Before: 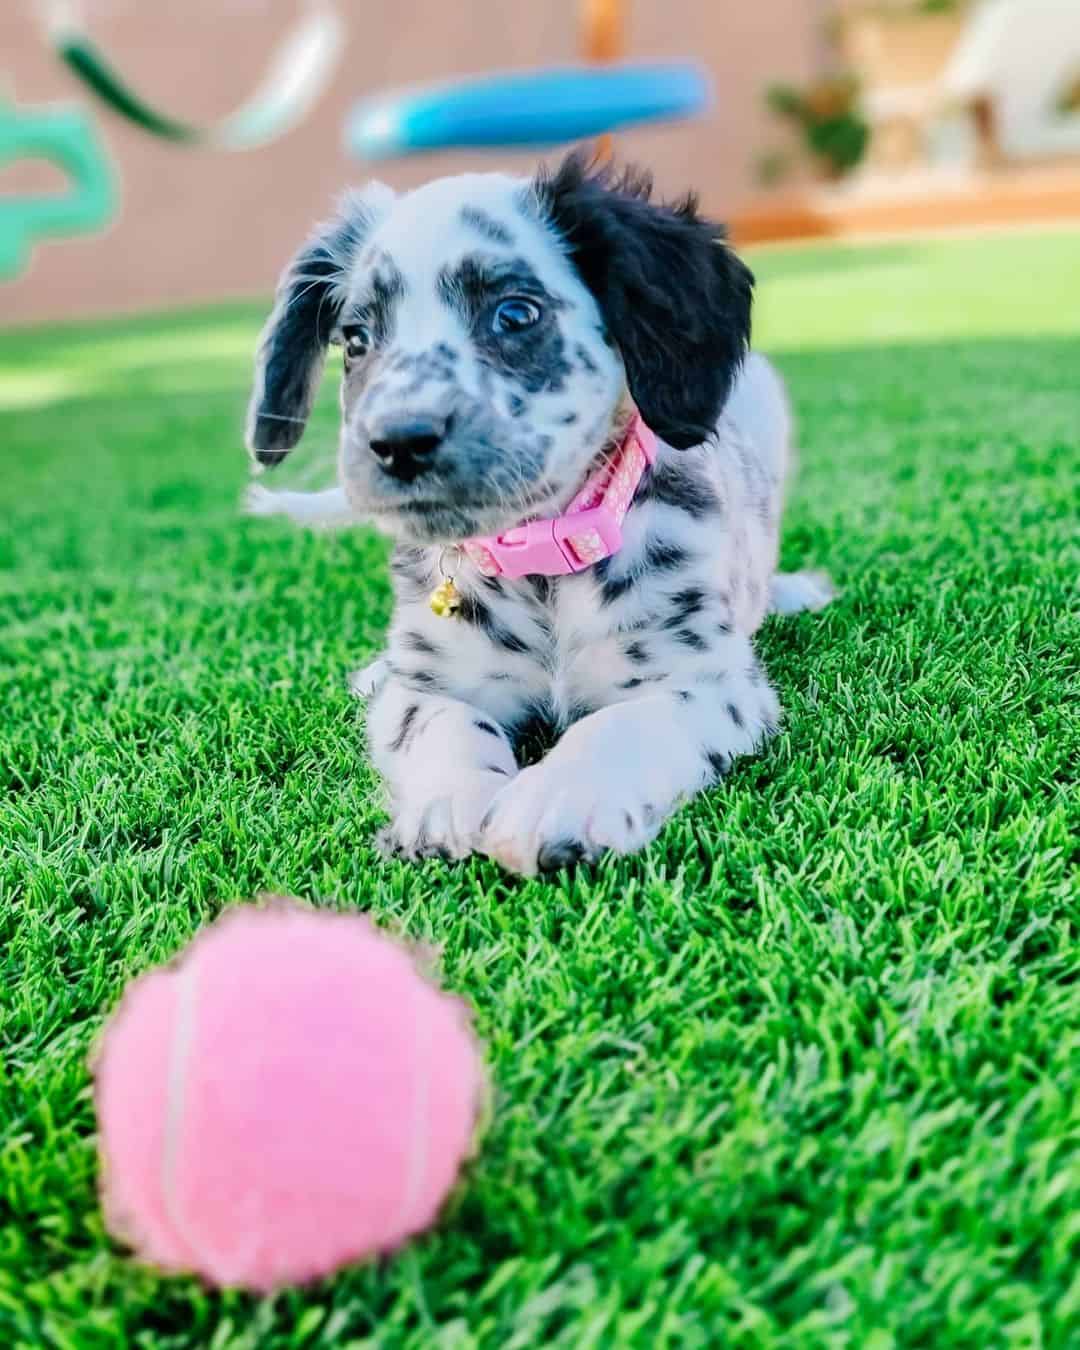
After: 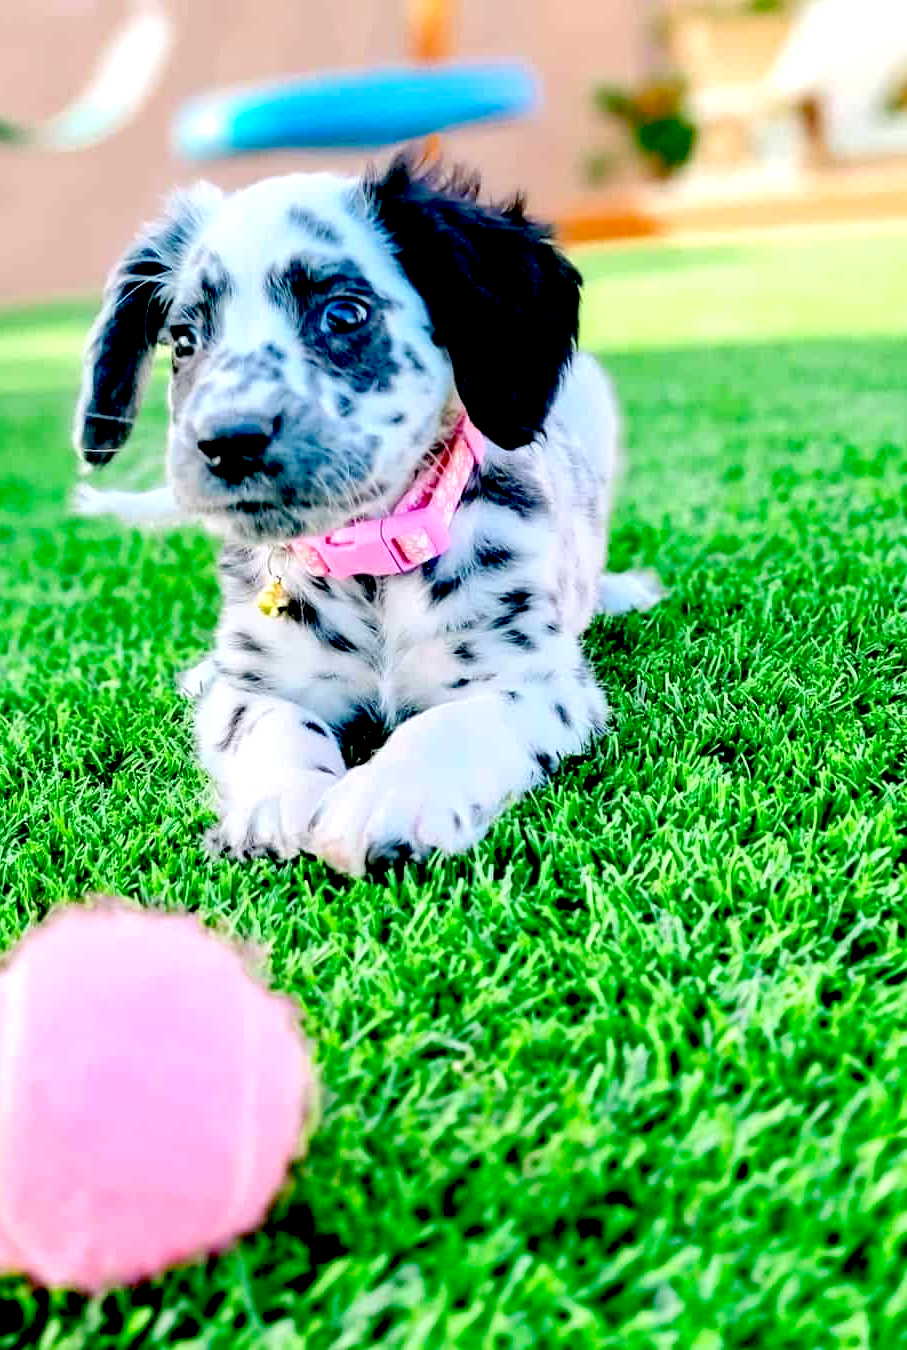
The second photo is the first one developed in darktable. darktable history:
crop: left 16.007%
exposure: black level correction 0.041, exposure 0.499 EV, compensate highlight preservation false
